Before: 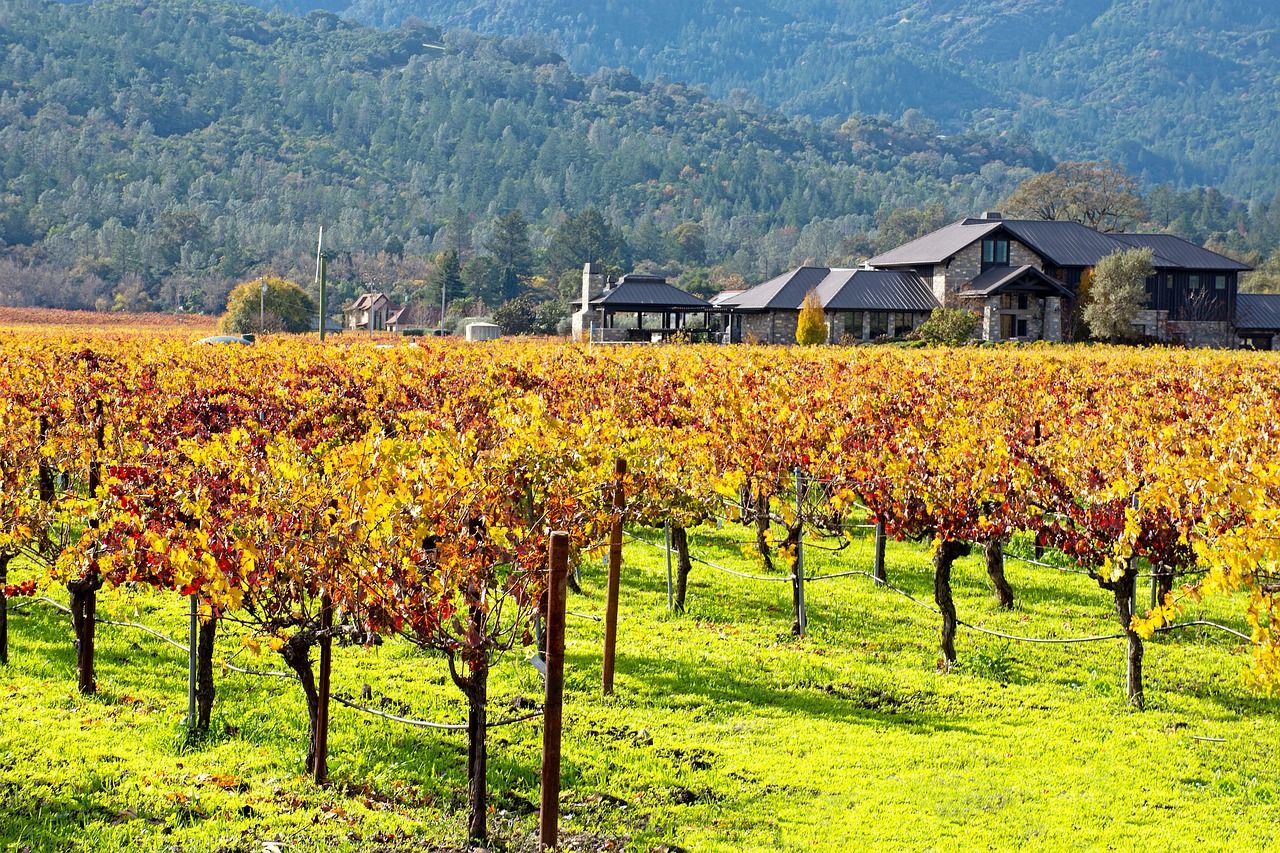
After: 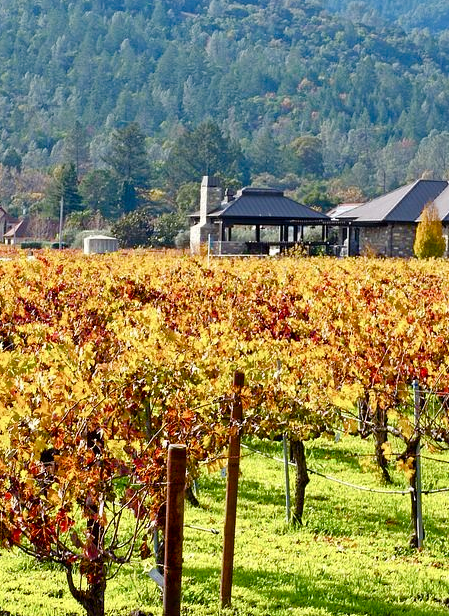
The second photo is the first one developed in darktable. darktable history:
crop and rotate: left 29.855%, top 10.296%, right 35.038%, bottom 17.378%
shadows and highlights: radius 136.39, soften with gaussian
color balance rgb: perceptual saturation grading › global saturation 25.479%, perceptual saturation grading › highlights -50.152%, perceptual saturation grading › shadows 30.043%, global vibrance 20%
